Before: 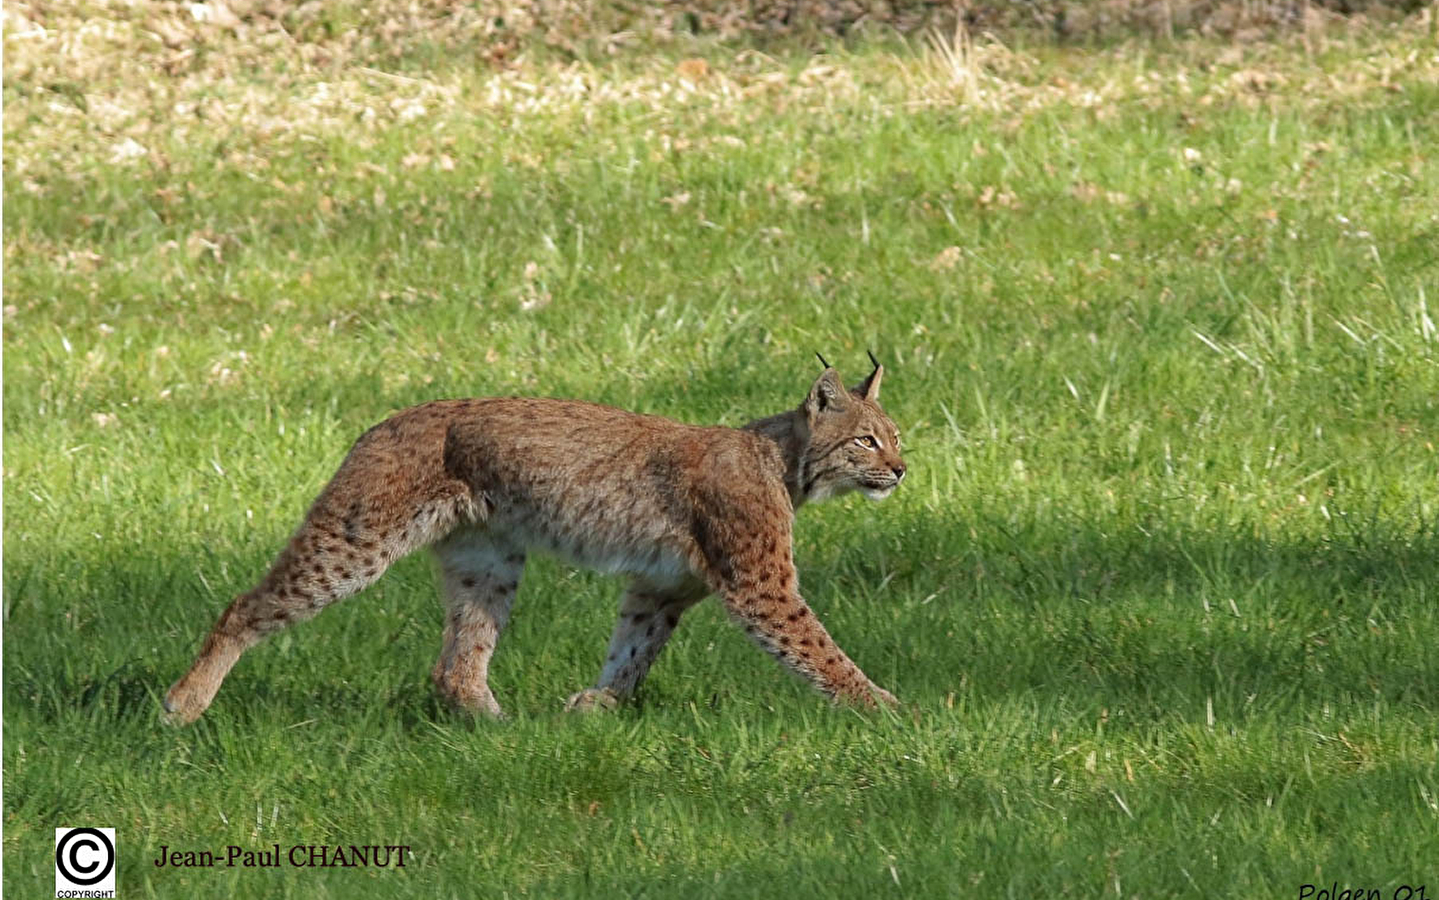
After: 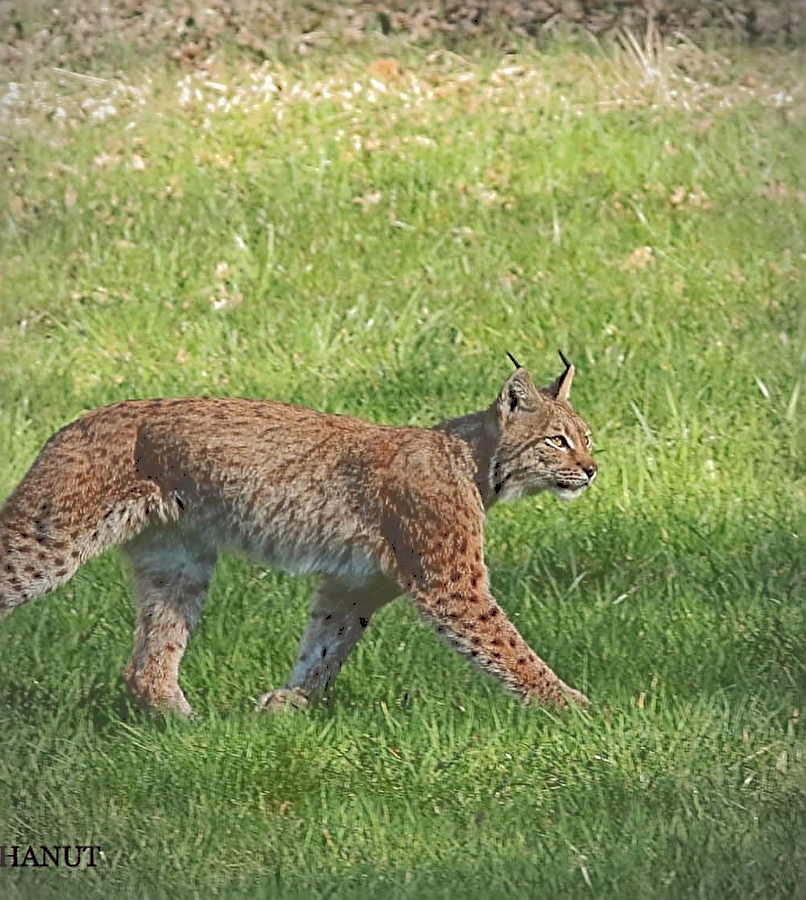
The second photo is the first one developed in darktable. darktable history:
tone equalizer: on, module defaults
crop: left 21.501%, right 22.479%
tone curve: curves: ch0 [(0, 0) (0.003, 0.272) (0.011, 0.275) (0.025, 0.275) (0.044, 0.278) (0.069, 0.282) (0.1, 0.284) (0.136, 0.287) (0.177, 0.294) (0.224, 0.314) (0.277, 0.347) (0.335, 0.403) (0.399, 0.473) (0.468, 0.552) (0.543, 0.622) (0.623, 0.69) (0.709, 0.756) (0.801, 0.818) (0.898, 0.865) (1, 1)], color space Lab, independent channels, preserve colors none
vignetting: fall-off start 80.98%, fall-off radius 62.36%, automatic ratio true, width/height ratio 1.423
sharpen: radius 2.81, amount 0.73
